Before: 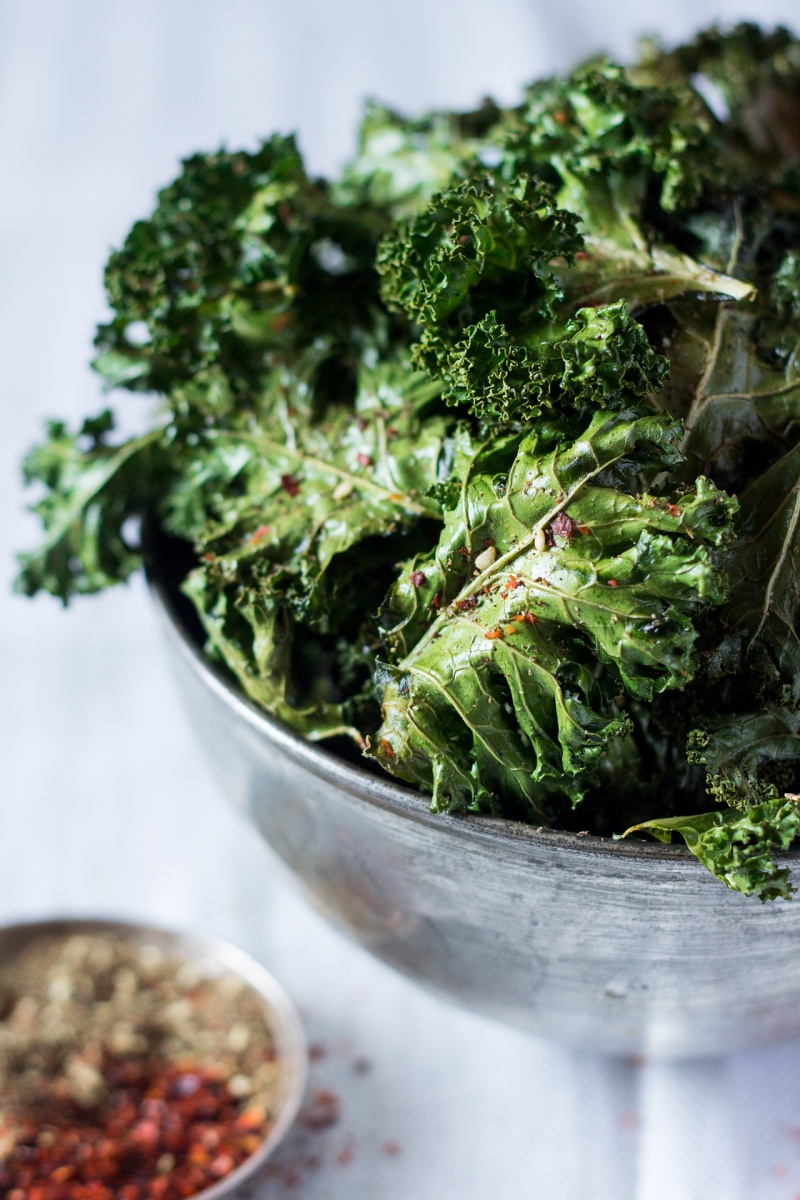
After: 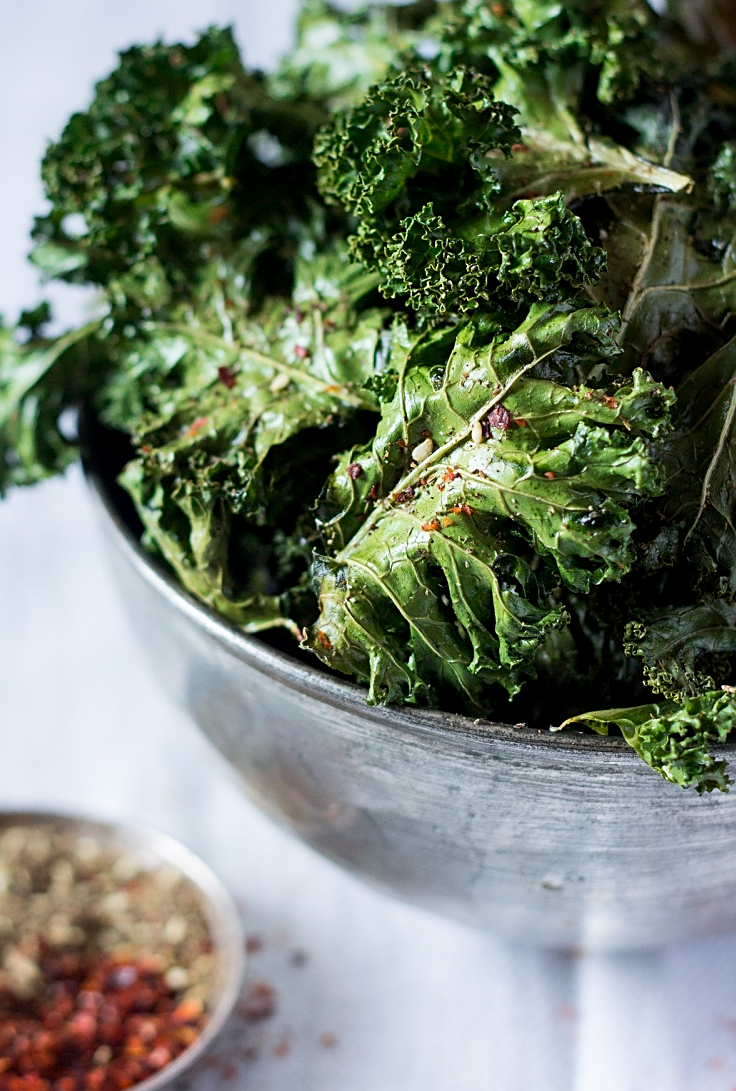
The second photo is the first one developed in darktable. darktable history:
crop and rotate: left 7.93%, top 9.025%
sharpen: on, module defaults
exposure: black level correction 0.001, compensate exposure bias true, compensate highlight preservation false
